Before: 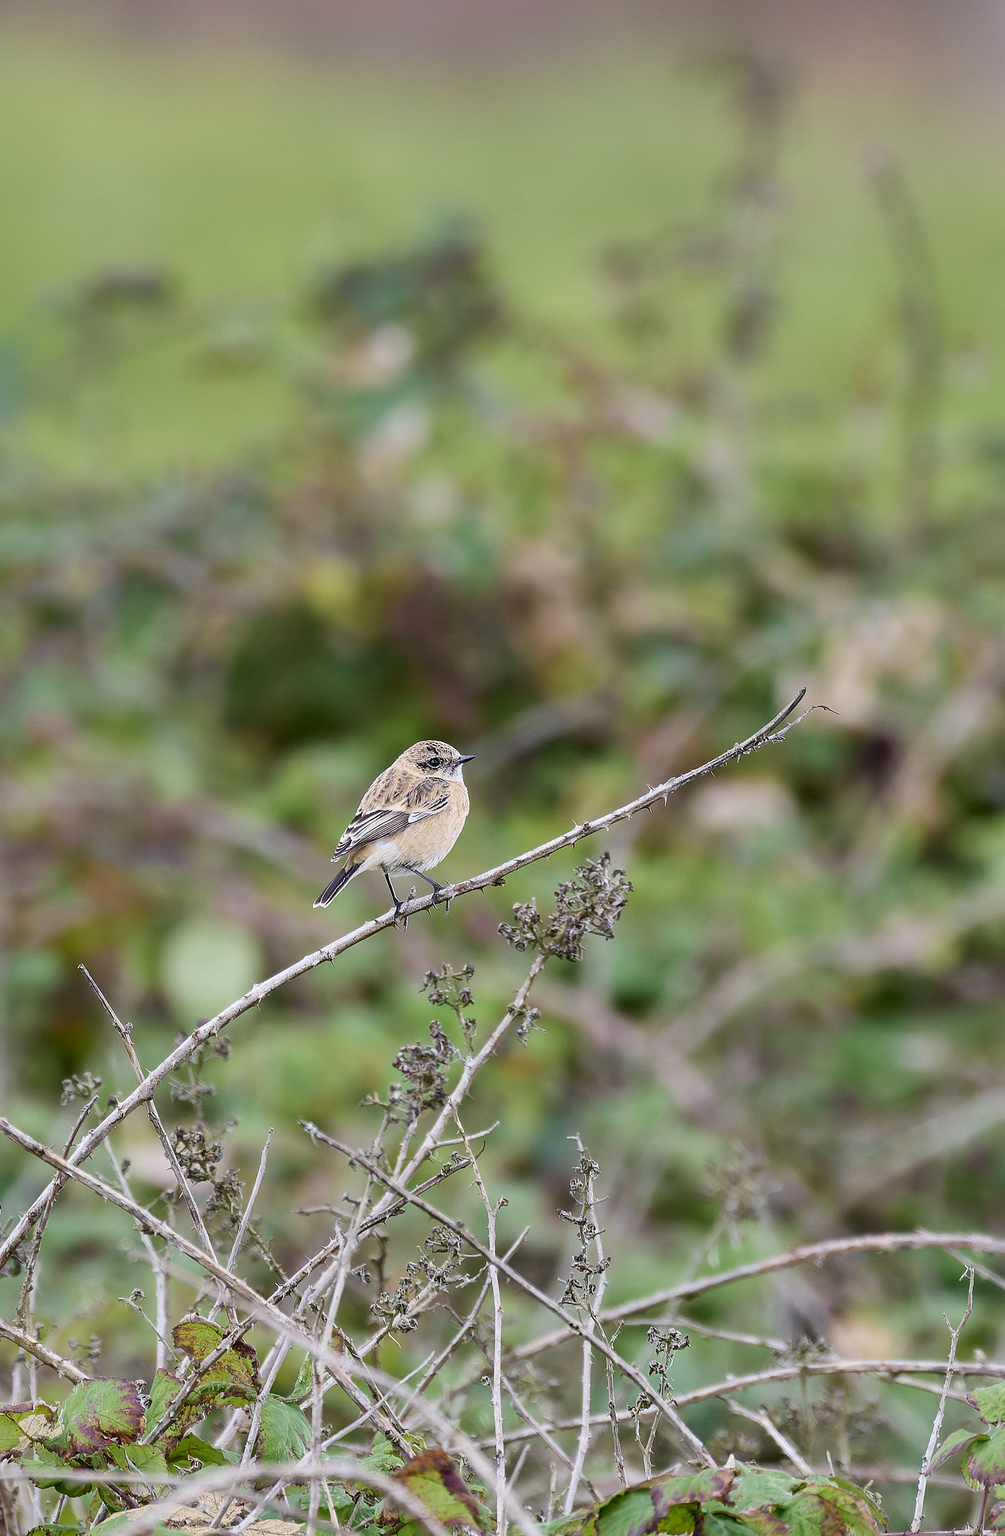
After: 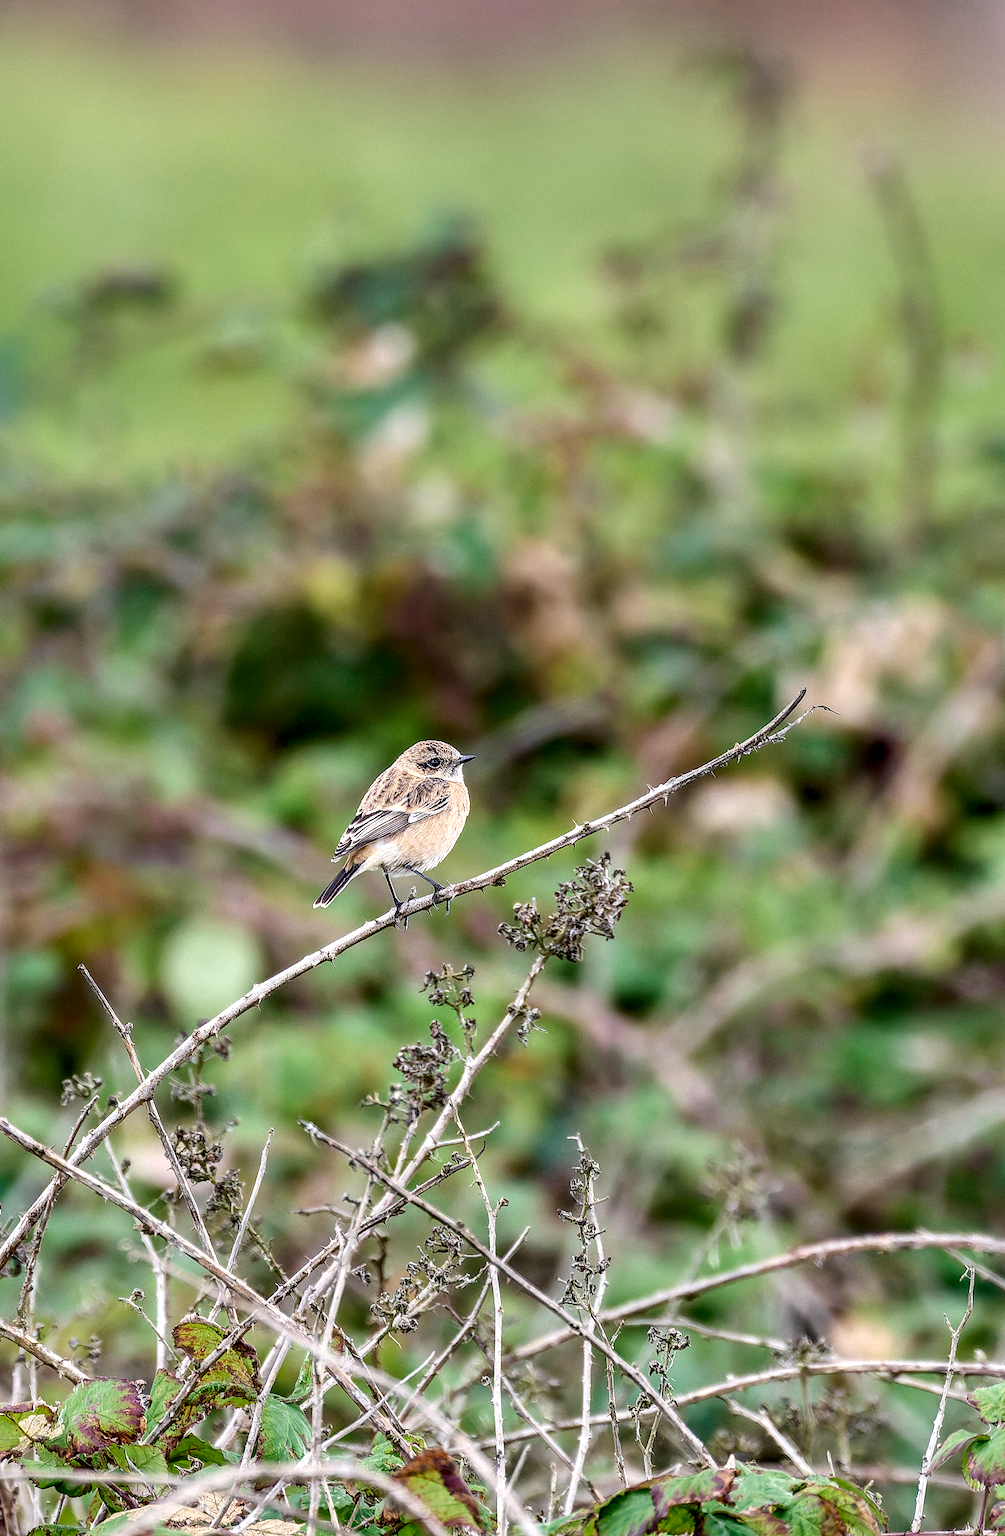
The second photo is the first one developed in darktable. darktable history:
levels: mode automatic, black 0.023%, white 99.97%, levels [0.062, 0.494, 0.925]
local contrast: detail 160%
color correction: highlights b* 3
